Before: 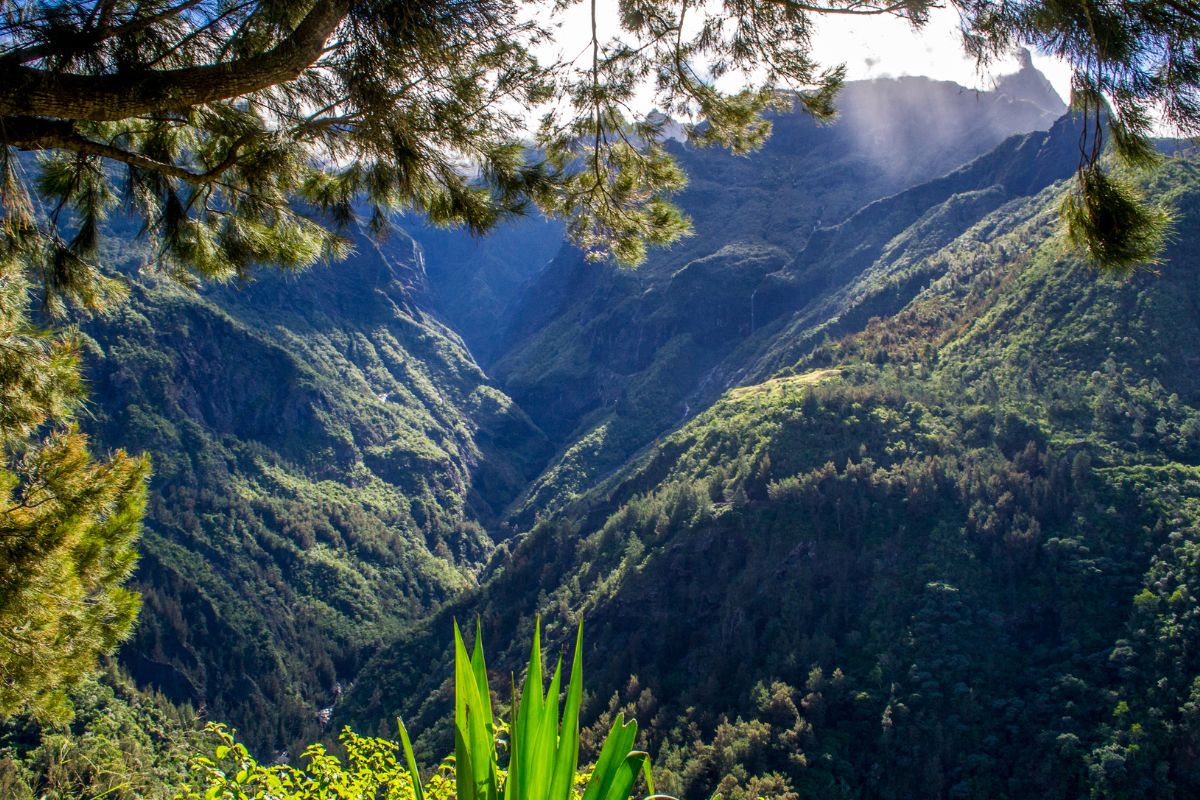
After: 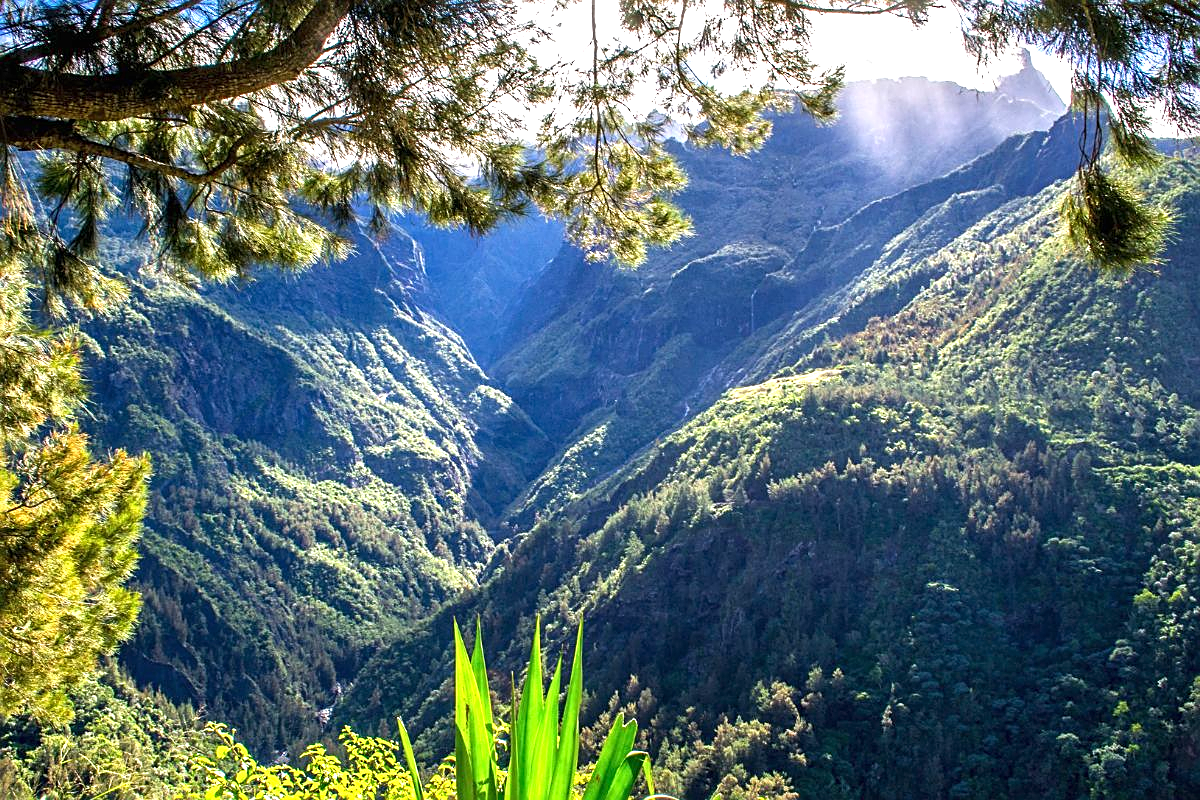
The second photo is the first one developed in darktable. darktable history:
exposure: black level correction 0, exposure 1.098 EV, compensate highlight preservation false
sharpen: on, module defaults
